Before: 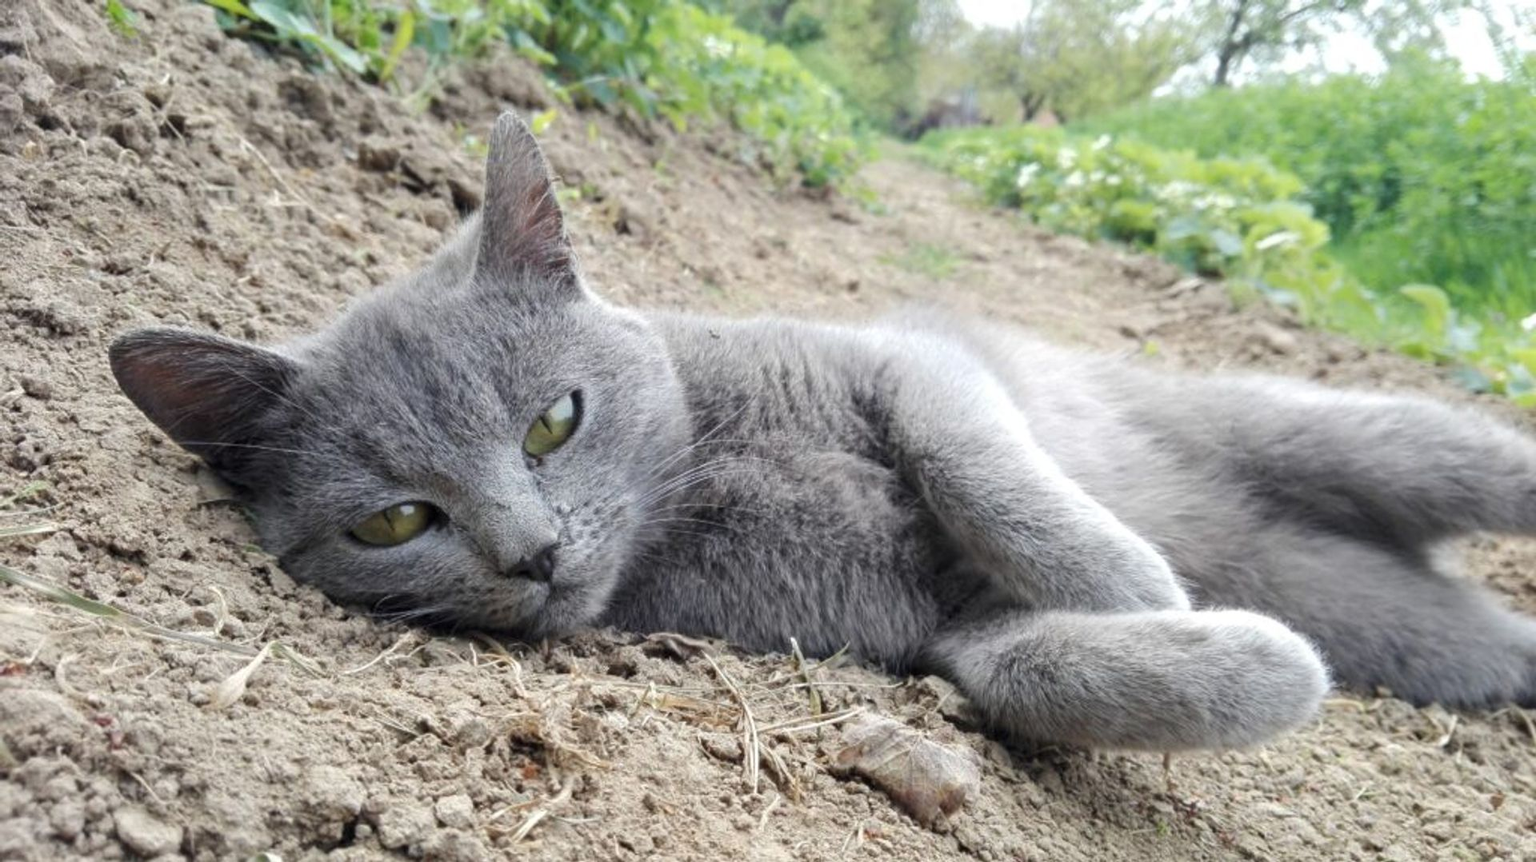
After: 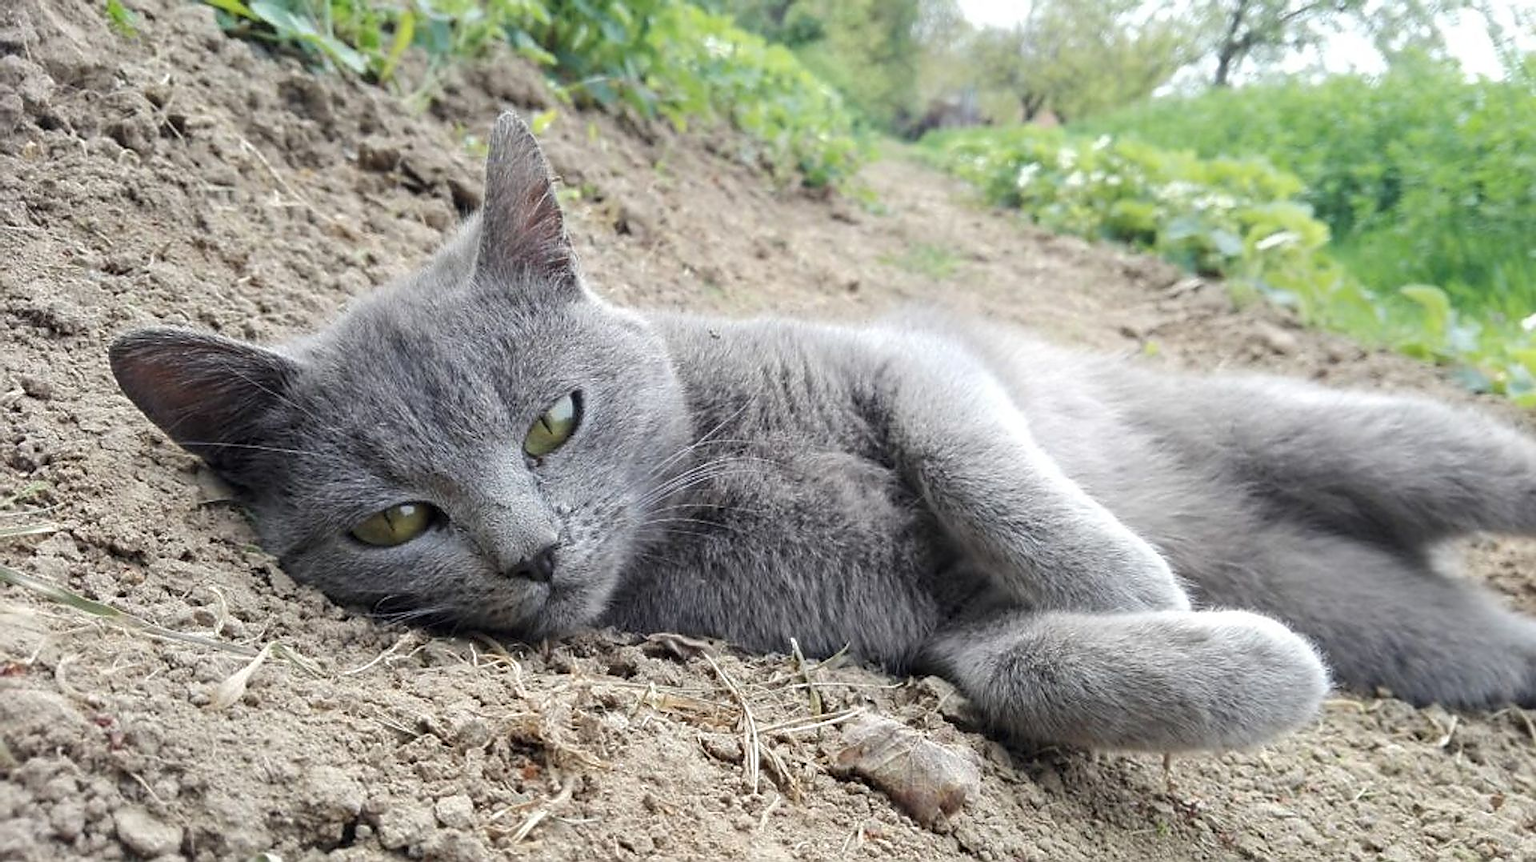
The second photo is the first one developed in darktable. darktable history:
sharpen: radius 1.36, amount 1.245, threshold 0.846
